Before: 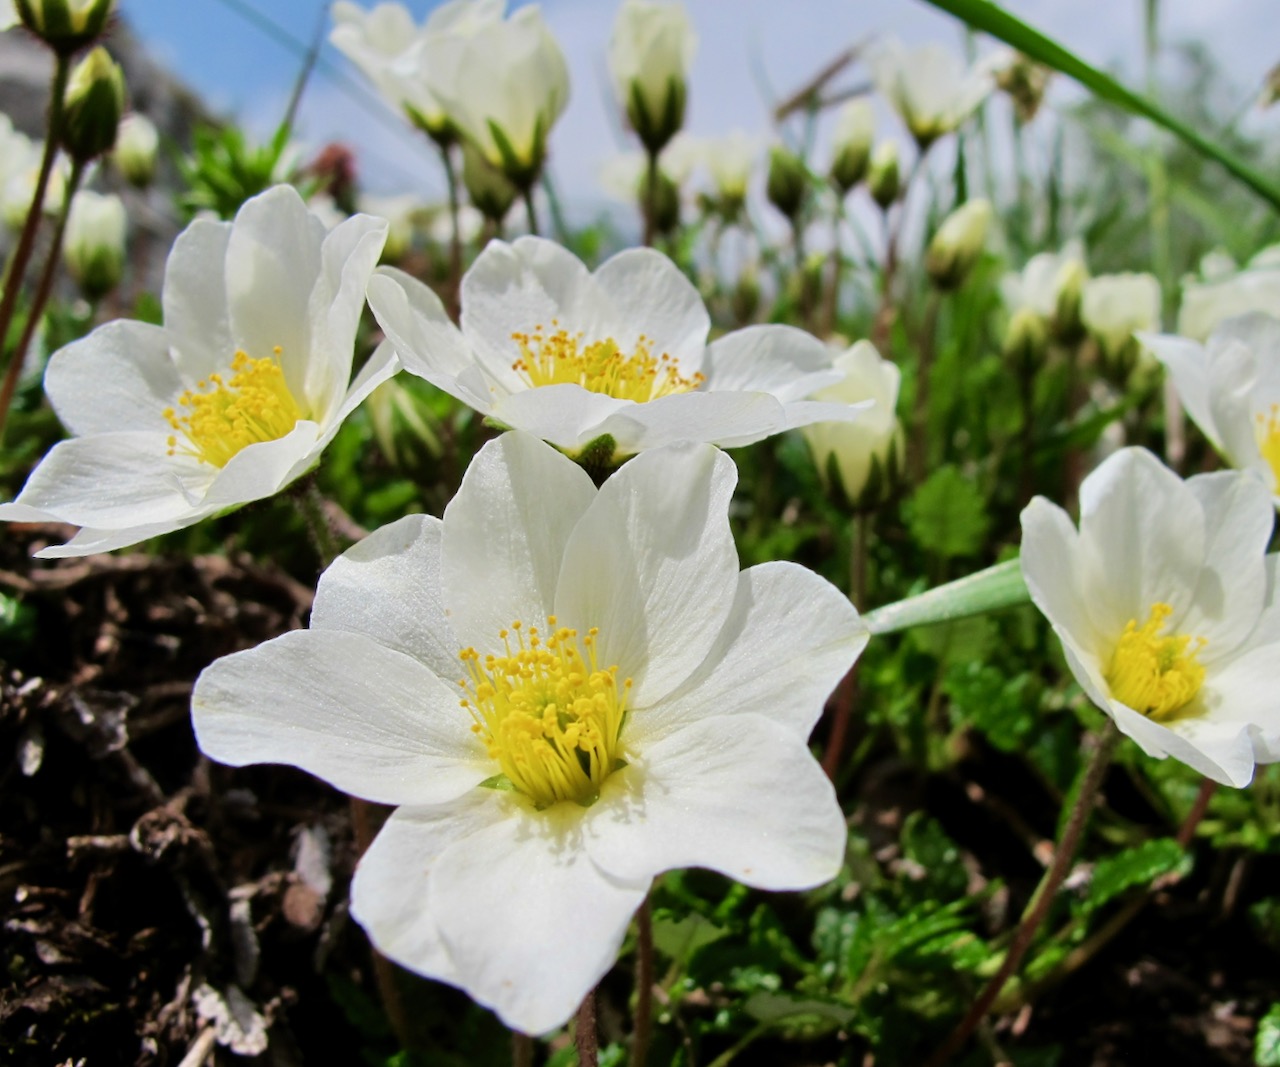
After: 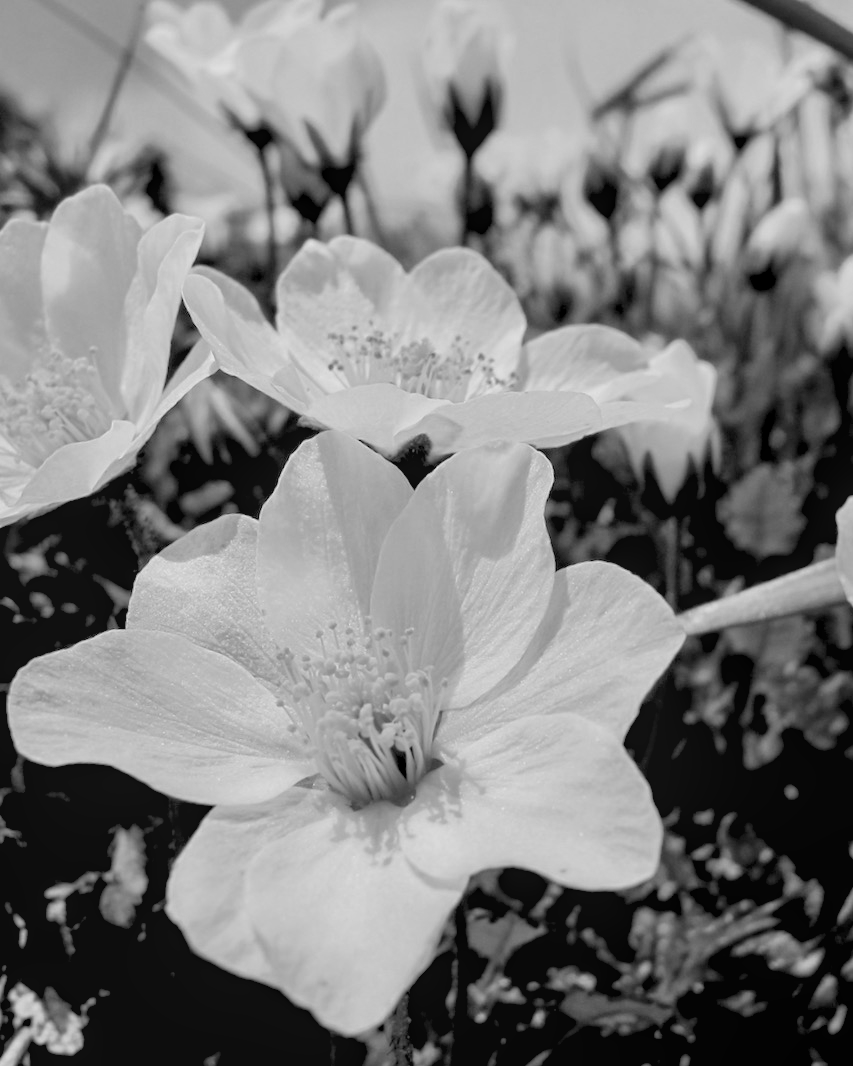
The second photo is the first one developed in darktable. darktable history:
monochrome: a 16.06, b 15.48, size 1
color balance: lift [0.975, 0.993, 1, 1.015], gamma [1.1, 1, 1, 0.945], gain [1, 1.04, 1, 0.95]
rotate and perspective: crop left 0, crop top 0
local contrast: detail 115%
crop and rotate: left 14.436%, right 18.898%
